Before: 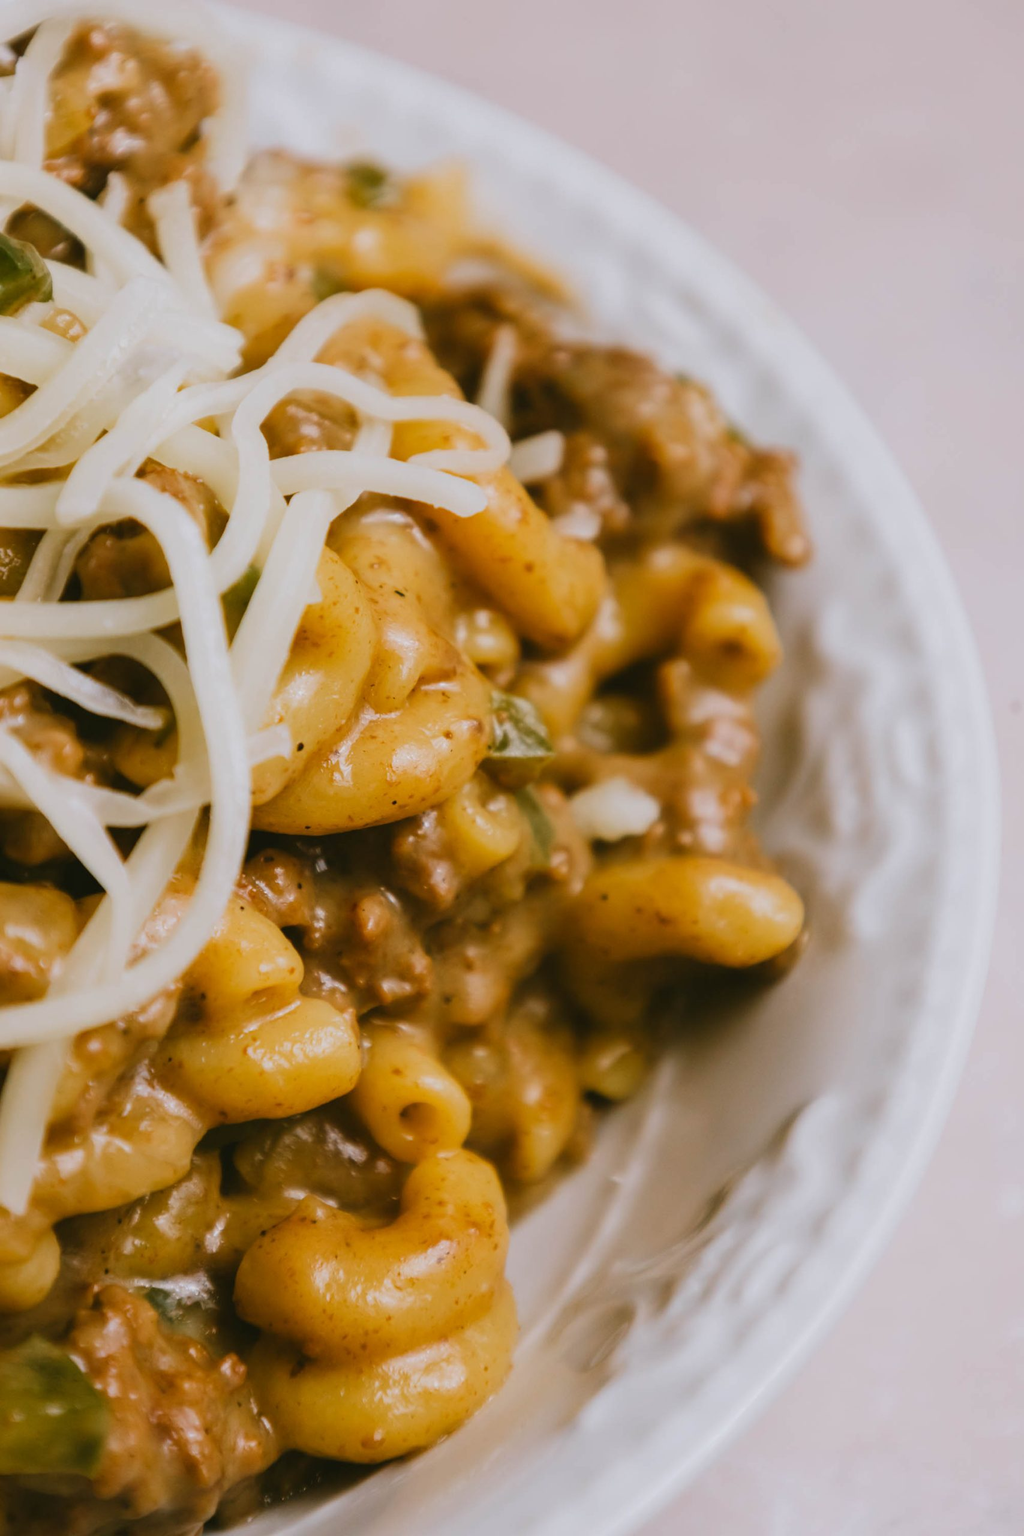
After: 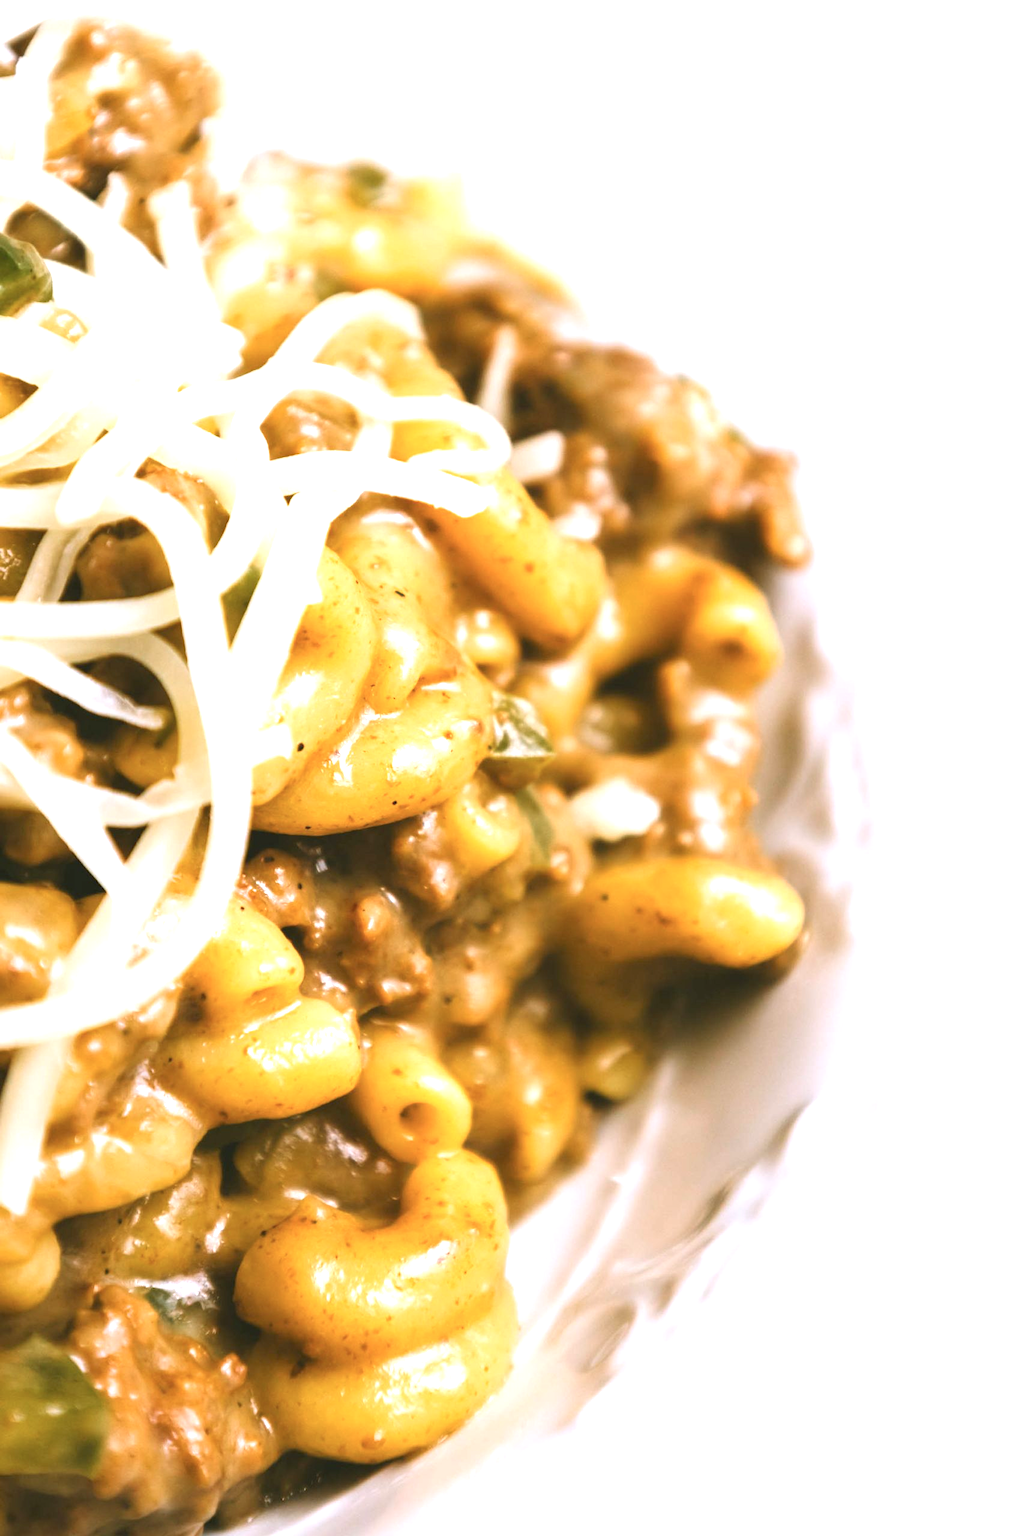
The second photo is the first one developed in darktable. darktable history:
color zones: curves: ch0 [(0, 0.613) (0.01, 0.613) (0.245, 0.448) (0.498, 0.529) (0.642, 0.665) (0.879, 0.777) (0.99, 0.613)]; ch1 [(0, 0) (0.143, 0) (0.286, 0) (0.429, 0) (0.571, 0) (0.714, 0) (0.857, 0)], mix -93.41%
exposure: black level correction 0, exposure 1.388 EV, compensate exposure bias true, compensate highlight preservation false
color calibration: illuminant as shot in camera, x 0.358, y 0.373, temperature 4628.91 K
